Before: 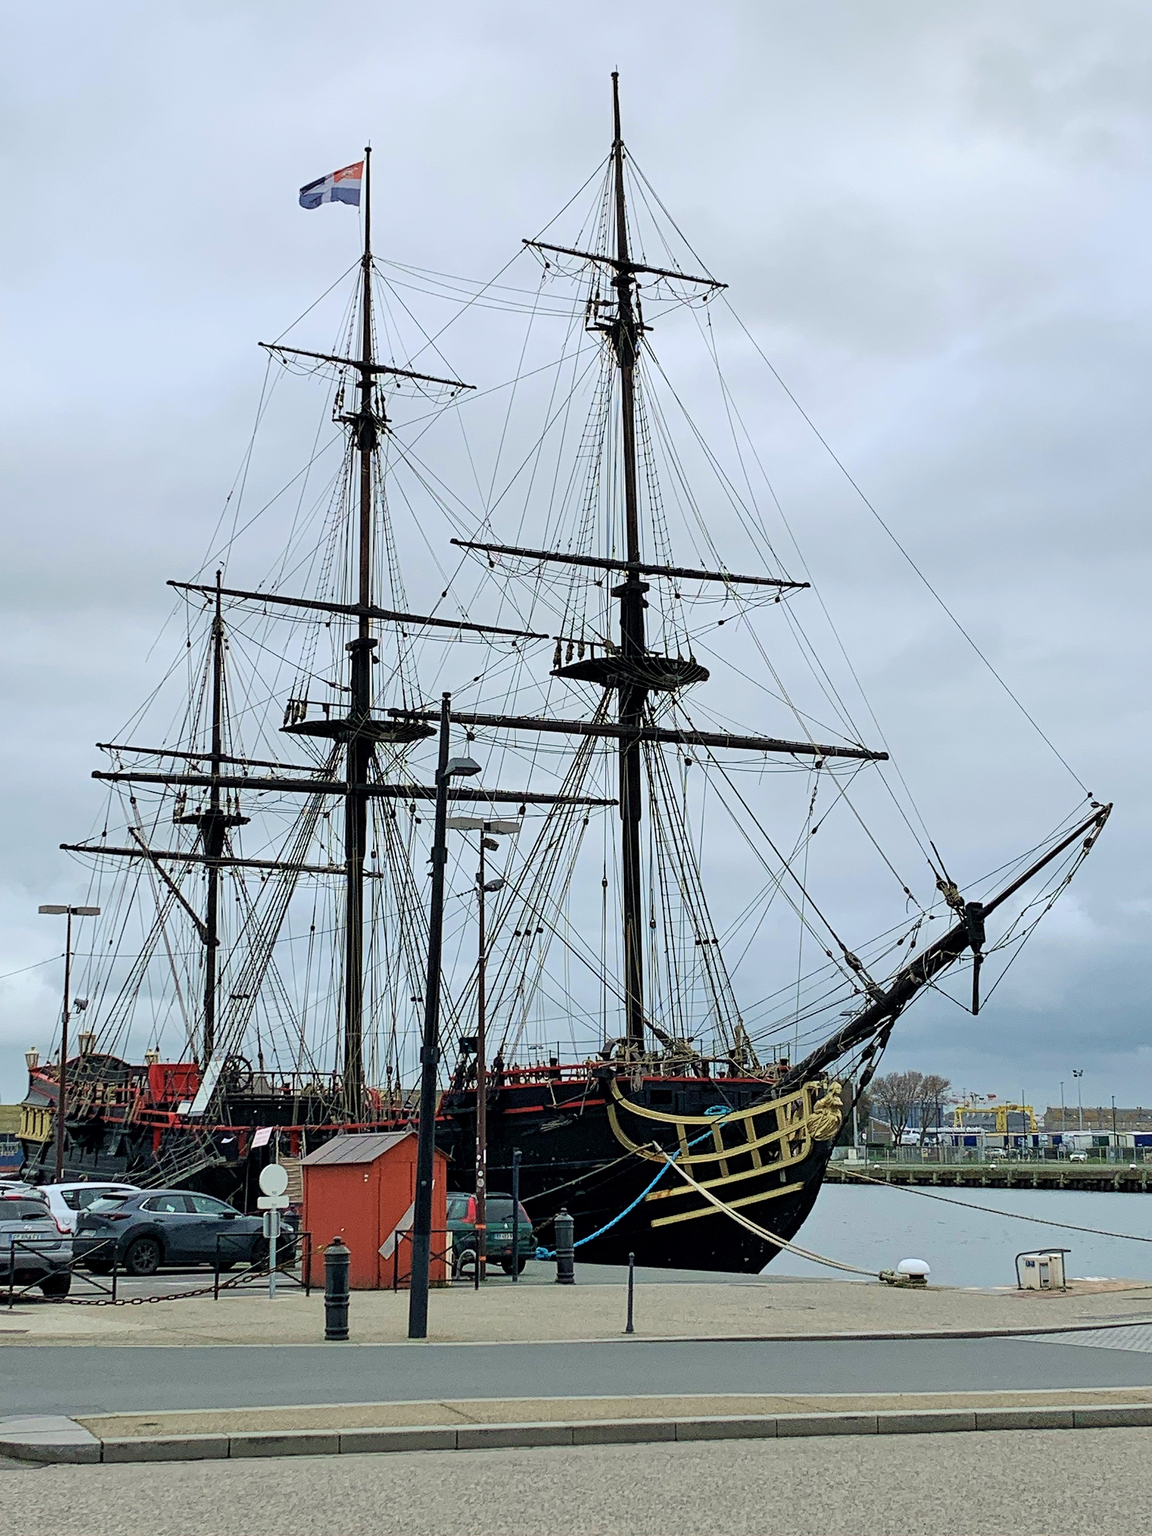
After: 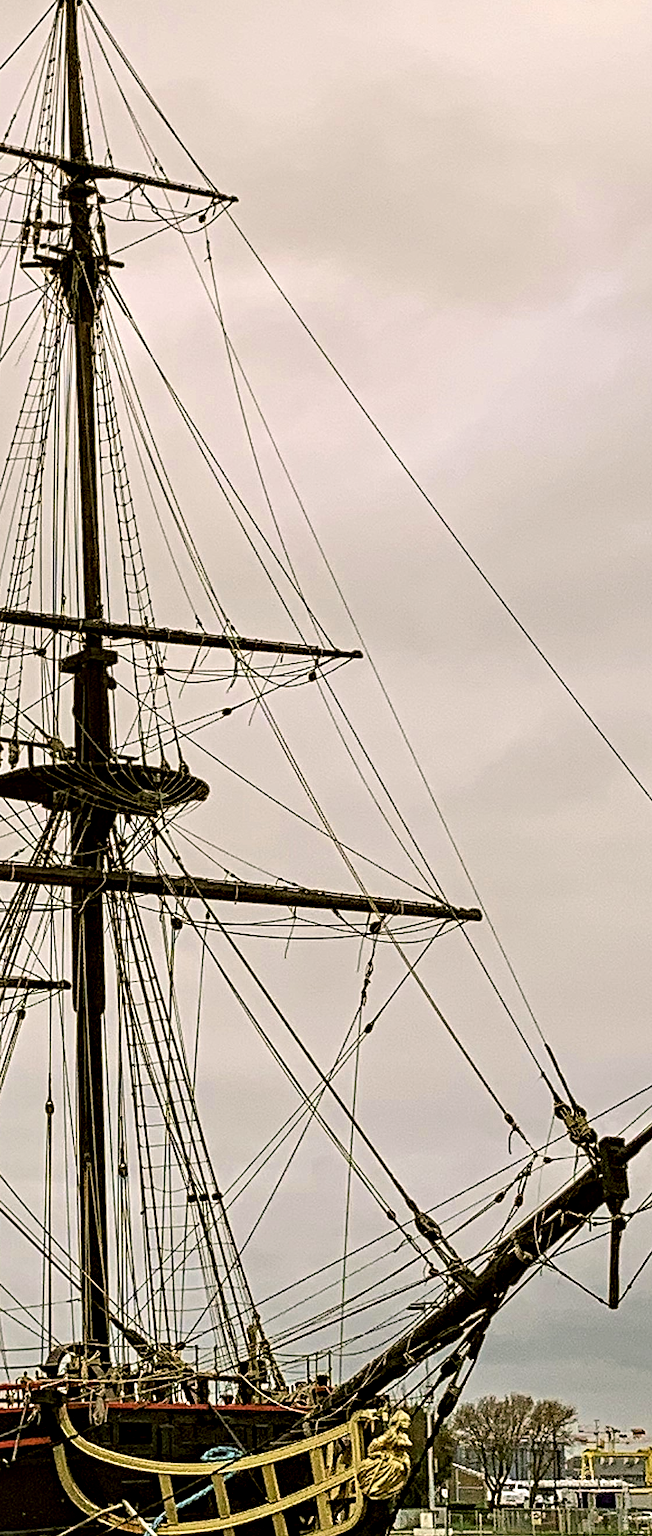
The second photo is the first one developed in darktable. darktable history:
contrast equalizer: y [[0.5, 0.542, 0.583, 0.625, 0.667, 0.708], [0.5 ×6], [0.5 ×6], [0 ×6], [0 ×6]]
color correction: highlights a* 8.7, highlights b* 15.16, shadows a* -0.528, shadows b* 26.56
crop and rotate: left 49.685%, top 10.108%, right 13.07%, bottom 24.144%
